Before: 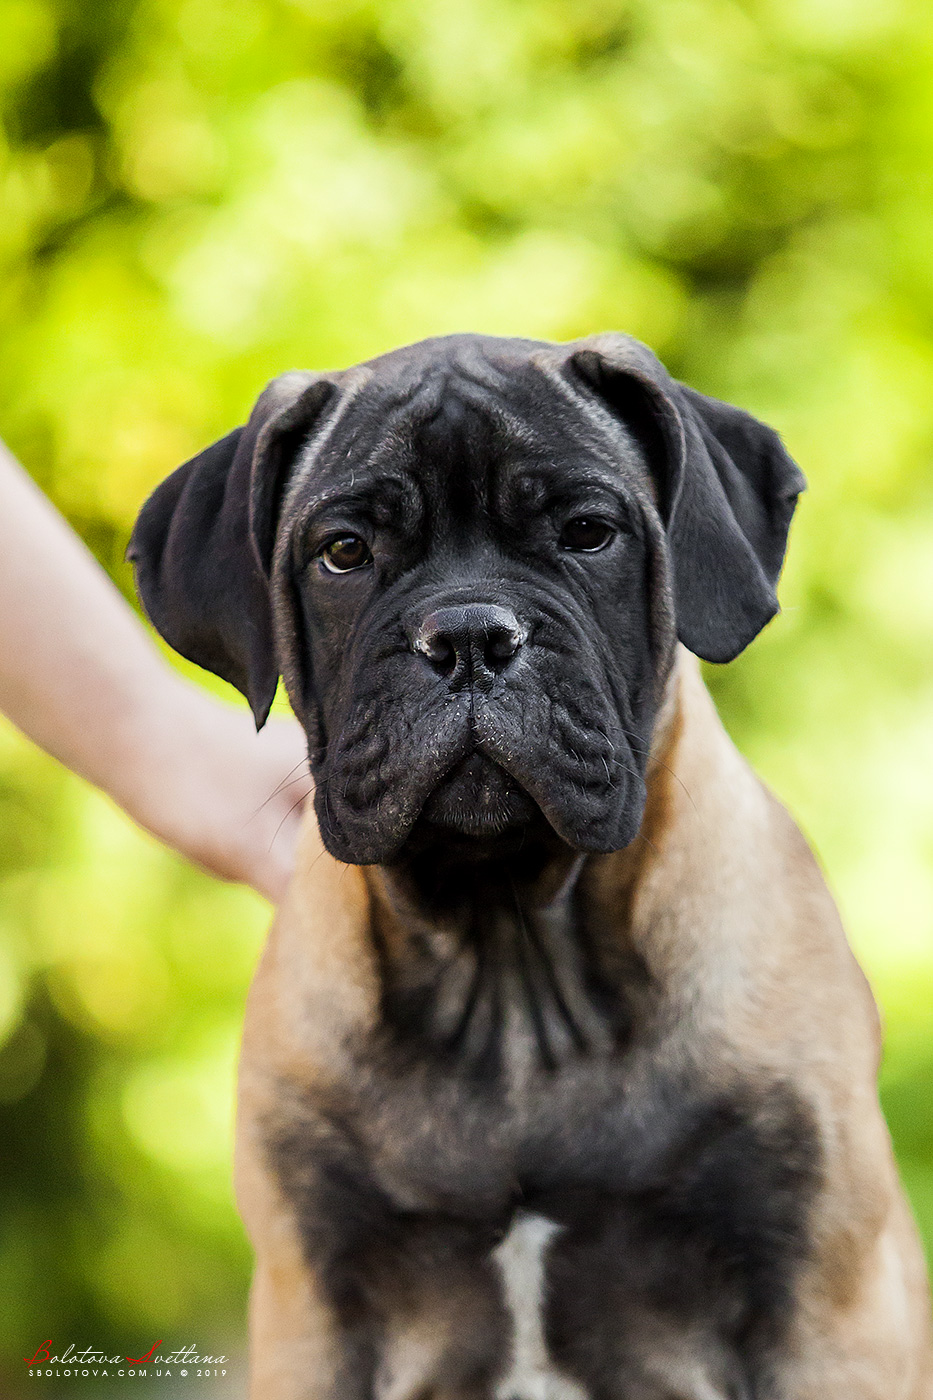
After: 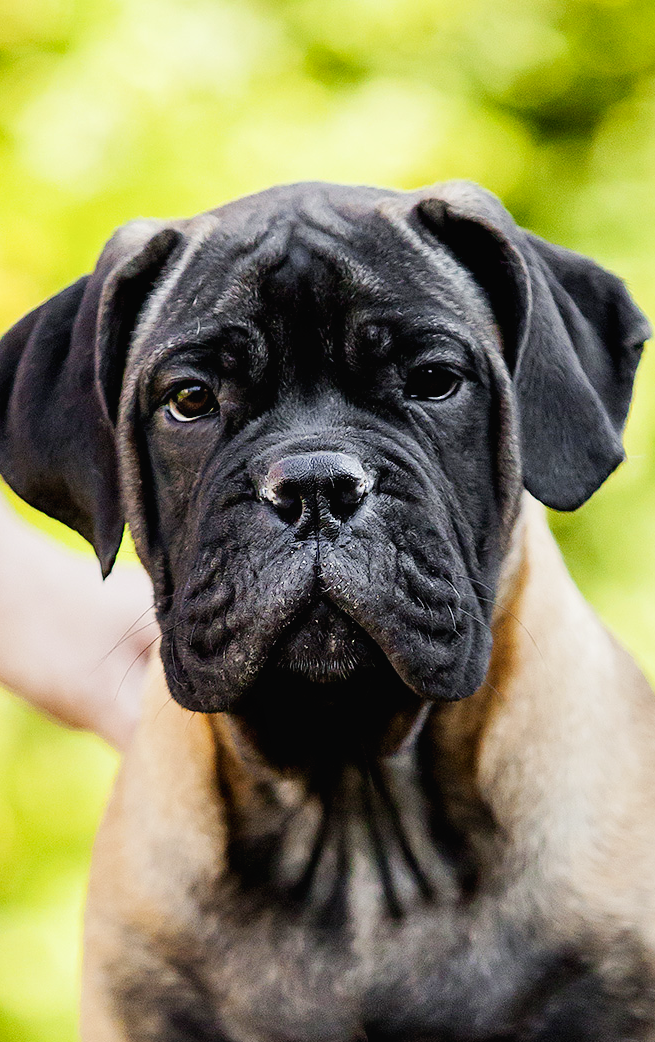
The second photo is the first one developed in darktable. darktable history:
tone curve: curves: ch0 [(0, 0.013) (0.054, 0.018) (0.205, 0.197) (0.289, 0.309) (0.382, 0.437) (0.475, 0.552) (0.666, 0.743) (0.791, 0.85) (1, 0.998)]; ch1 [(0, 0) (0.394, 0.338) (0.449, 0.404) (0.499, 0.498) (0.526, 0.528) (0.543, 0.564) (0.589, 0.633) (0.66, 0.687) (0.783, 0.804) (1, 1)]; ch2 [(0, 0) (0.304, 0.31) (0.403, 0.399) (0.441, 0.421) (0.474, 0.466) (0.498, 0.496) (0.524, 0.538) (0.555, 0.584) (0.633, 0.665) (0.7, 0.711) (1, 1)], preserve colors none
shadows and highlights: shadows 52.29, highlights -28.24, soften with gaussian
tone equalizer: edges refinement/feathering 500, mask exposure compensation -1.57 EV, preserve details no
crop and rotate: left 16.682%, top 10.926%, right 13.018%, bottom 14.606%
